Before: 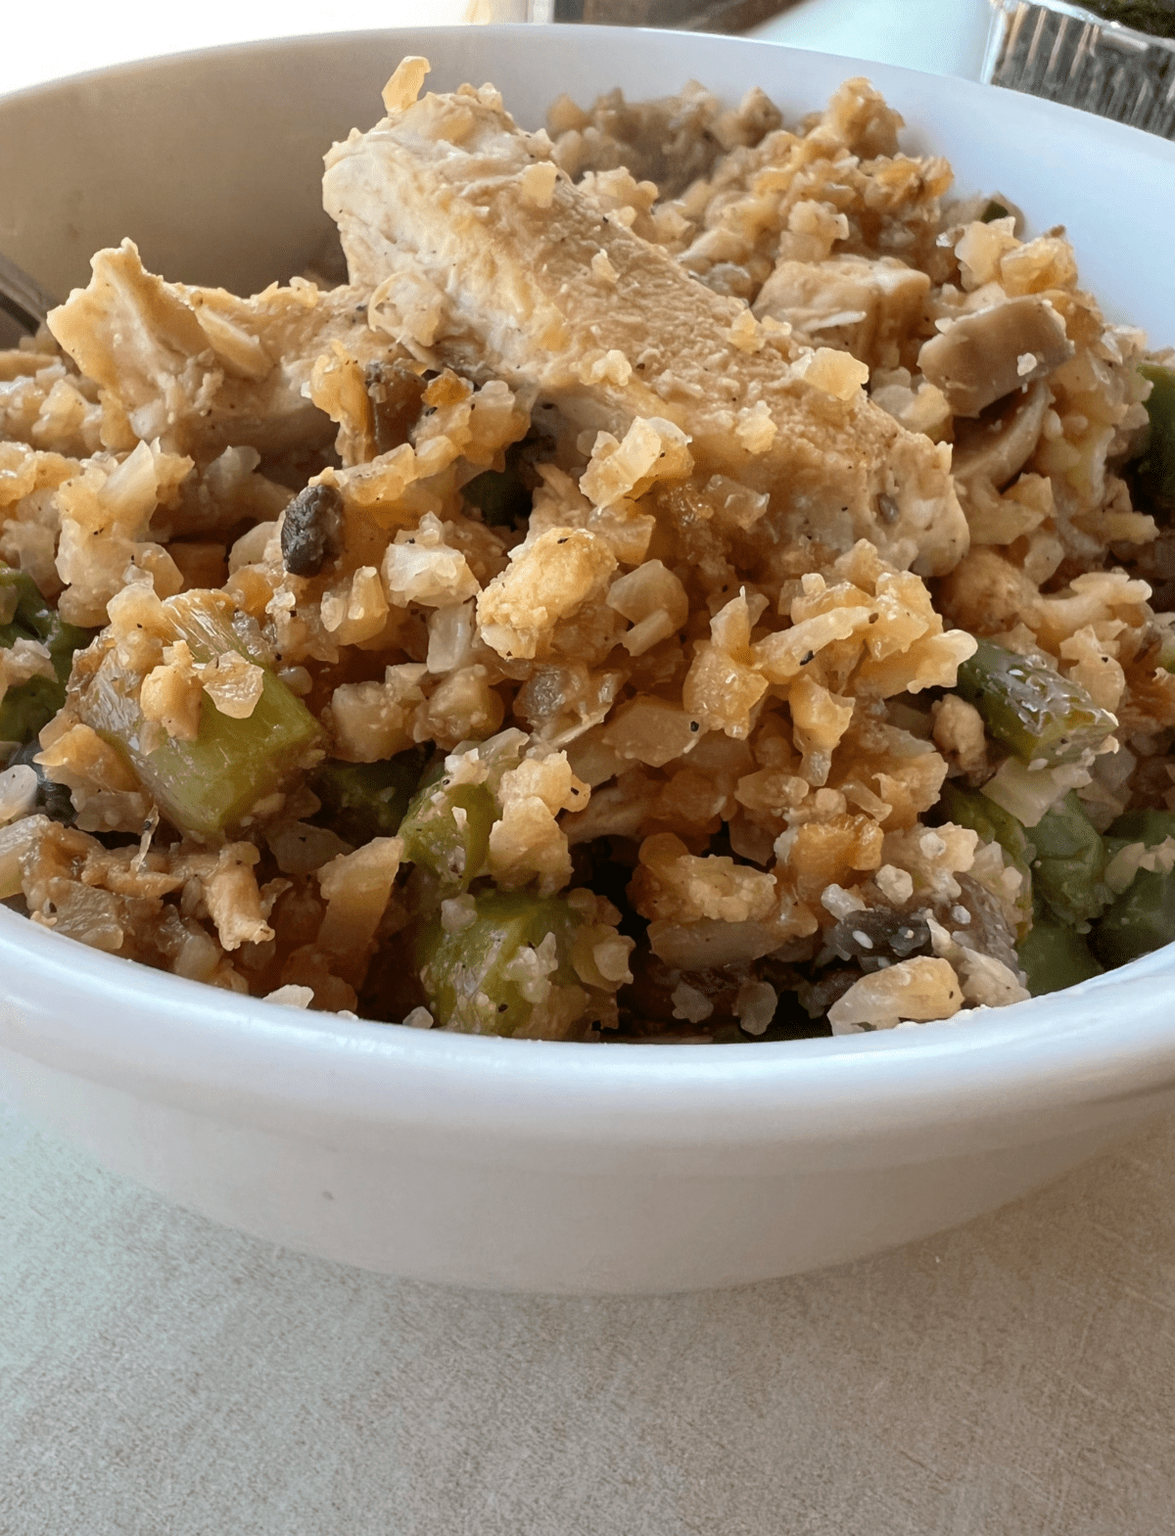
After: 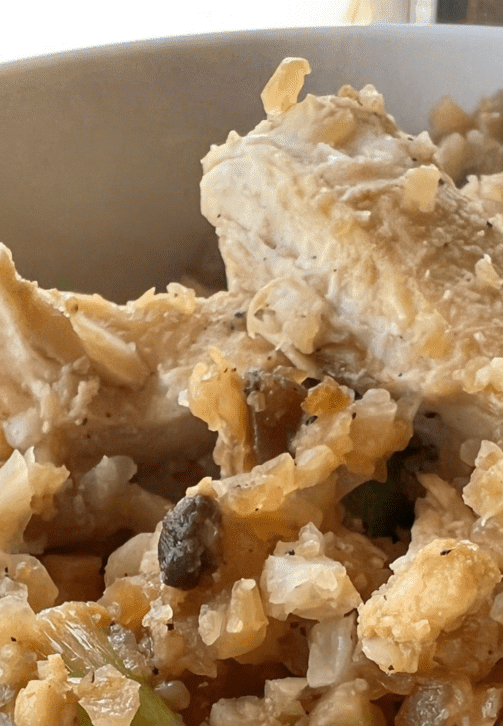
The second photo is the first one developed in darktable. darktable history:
shadows and highlights: soften with gaussian
crop and rotate: left 10.817%, top 0.062%, right 47.194%, bottom 53.626%
